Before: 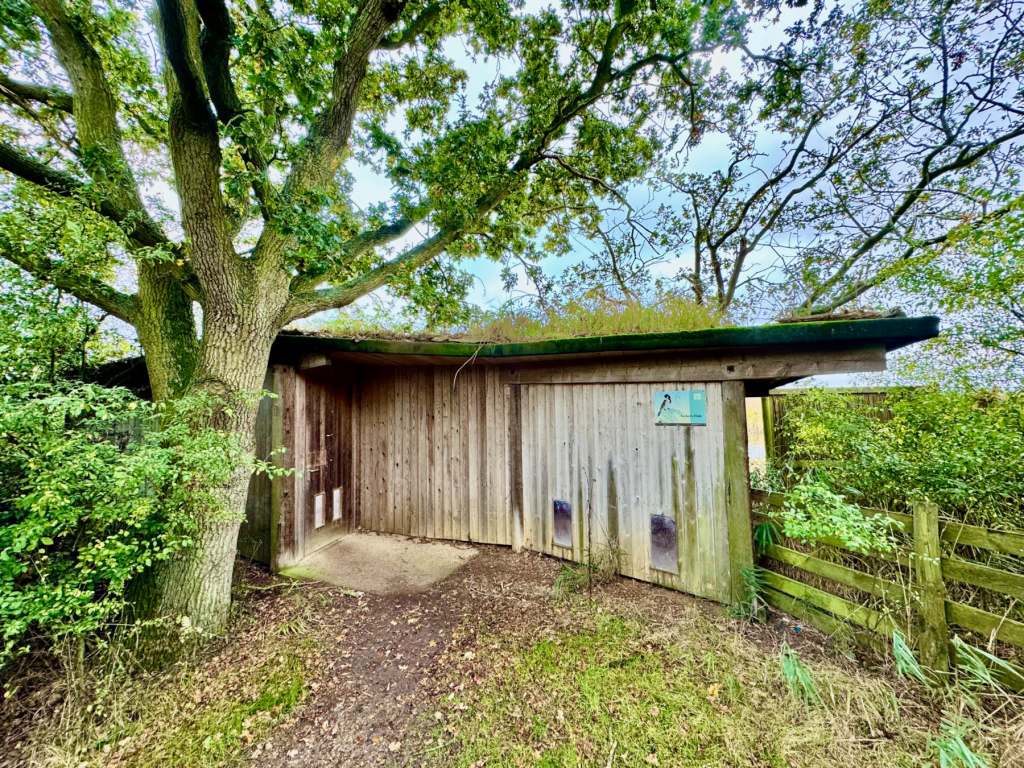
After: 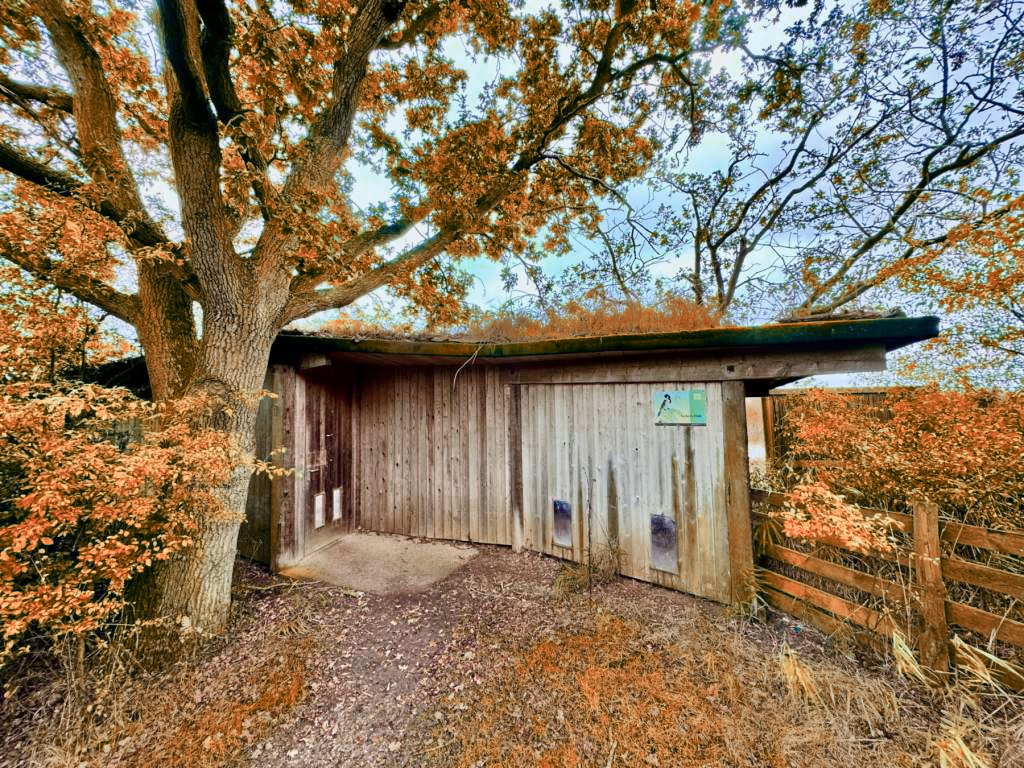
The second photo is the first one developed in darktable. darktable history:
color zones: curves: ch0 [(0.006, 0.385) (0.143, 0.563) (0.243, 0.321) (0.352, 0.464) (0.516, 0.456) (0.625, 0.5) (0.75, 0.5) (0.875, 0.5)]; ch1 [(0, 0.5) (0.134, 0.504) (0.246, 0.463) (0.421, 0.515) (0.5, 0.56) (0.625, 0.5) (0.75, 0.5) (0.875, 0.5)]; ch2 [(0, 0.5) (0.131, 0.426) (0.307, 0.289) (0.38, 0.188) (0.513, 0.216) (0.625, 0.548) (0.75, 0.468) (0.838, 0.396) (0.971, 0.311)]
